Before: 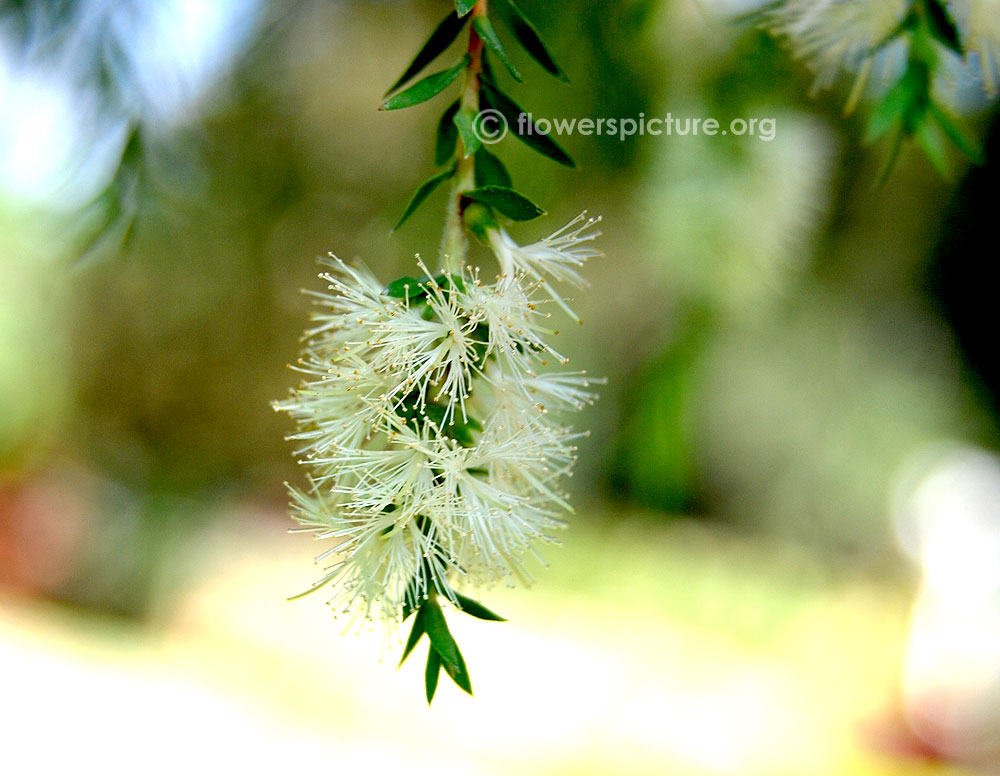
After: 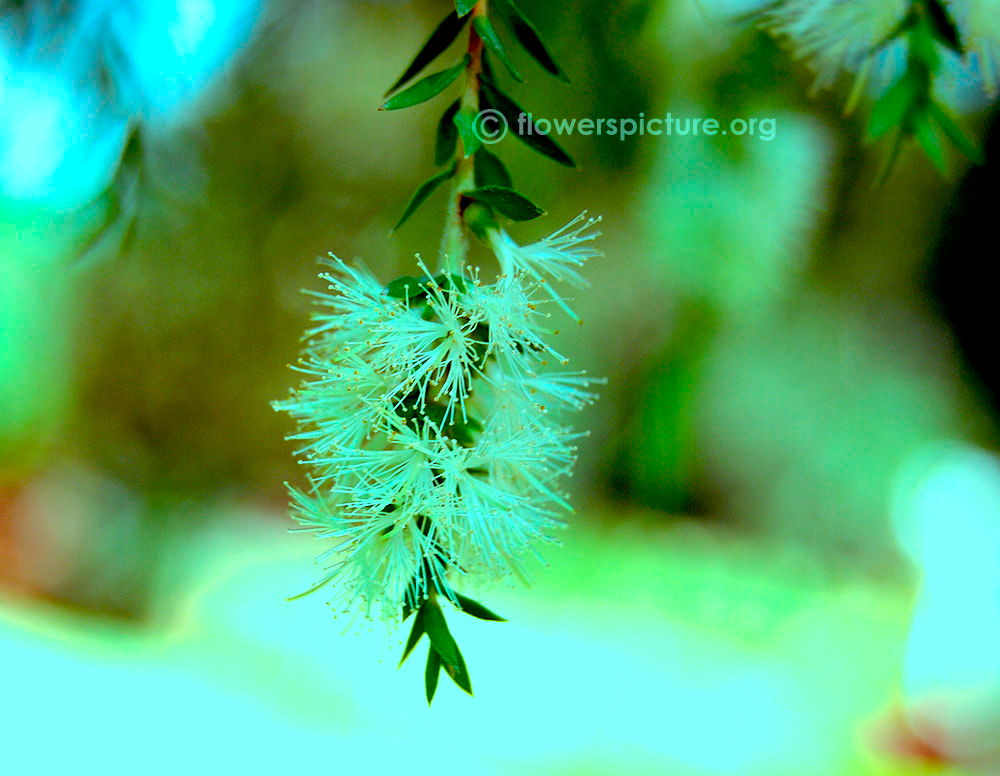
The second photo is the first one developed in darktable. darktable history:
exposure: black level correction 0.001, compensate exposure bias true, compensate highlight preservation false
color balance rgb: highlights gain › chroma 7.39%, highlights gain › hue 185.58°, perceptual saturation grading › global saturation 30.249%, global vibrance -23.149%
